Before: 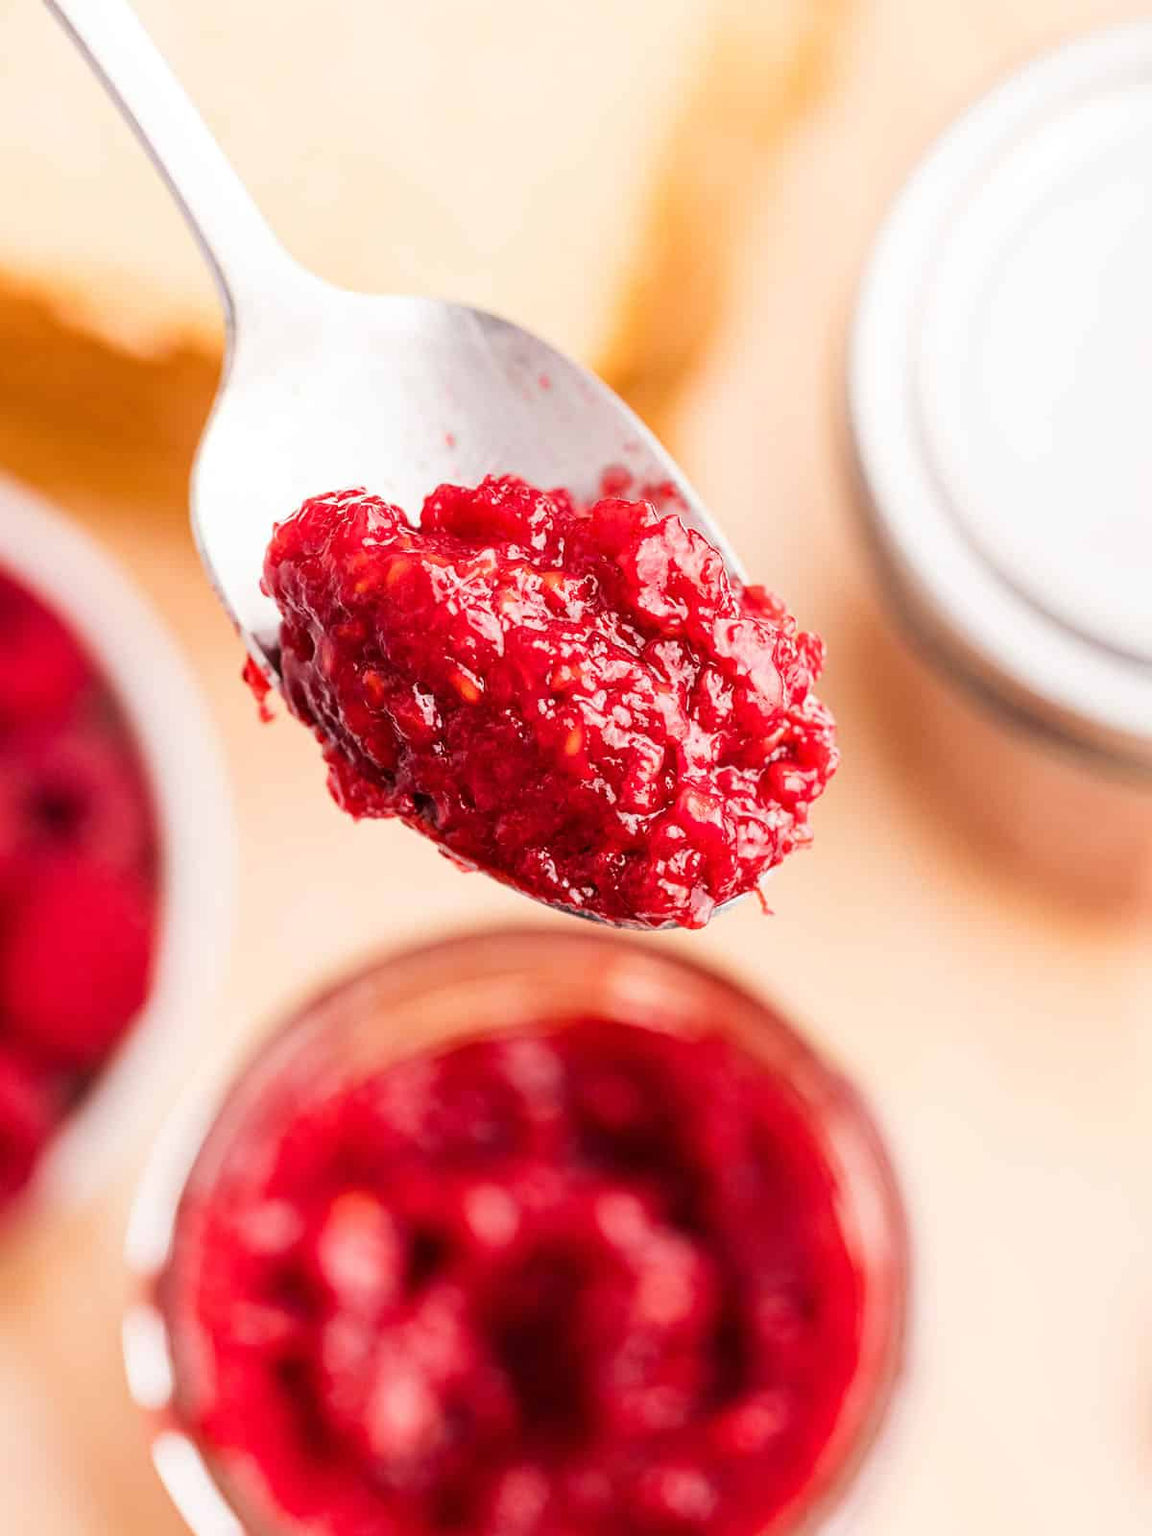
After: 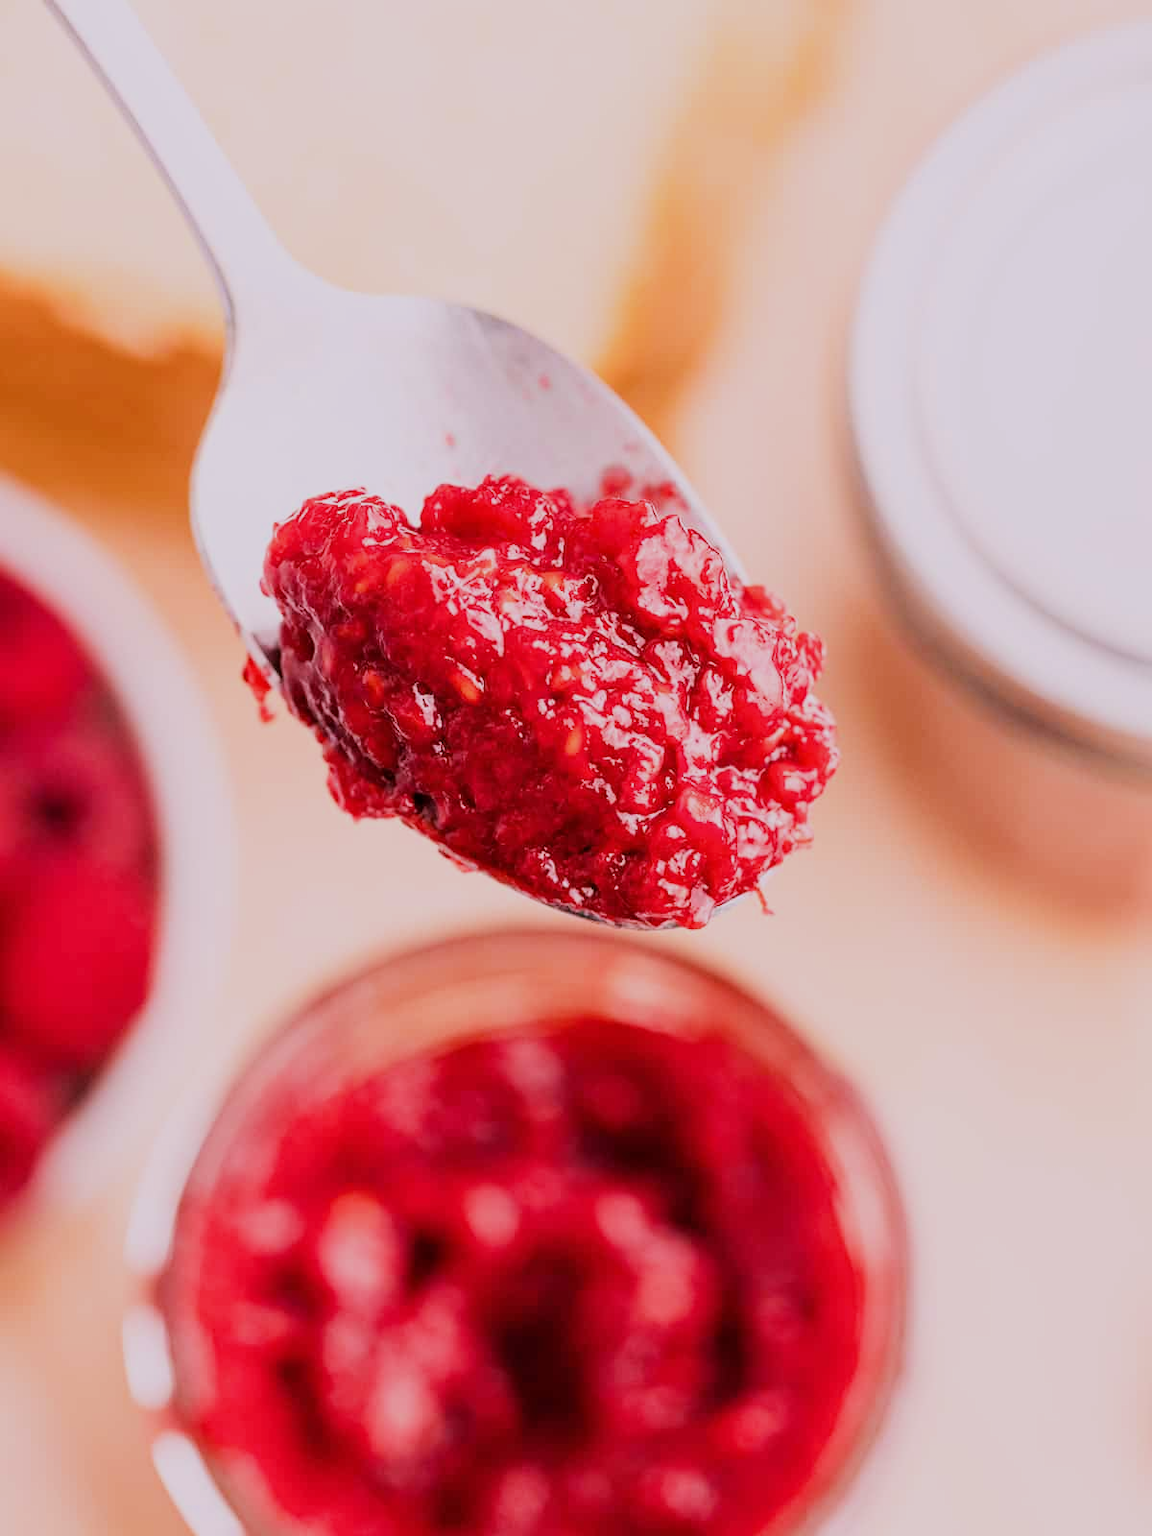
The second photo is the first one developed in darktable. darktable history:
filmic rgb: black relative exposure -7.65 EV, white relative exposure 4.56 EV, hardness 3.61
white balance: red 1.05, blue 1.072
